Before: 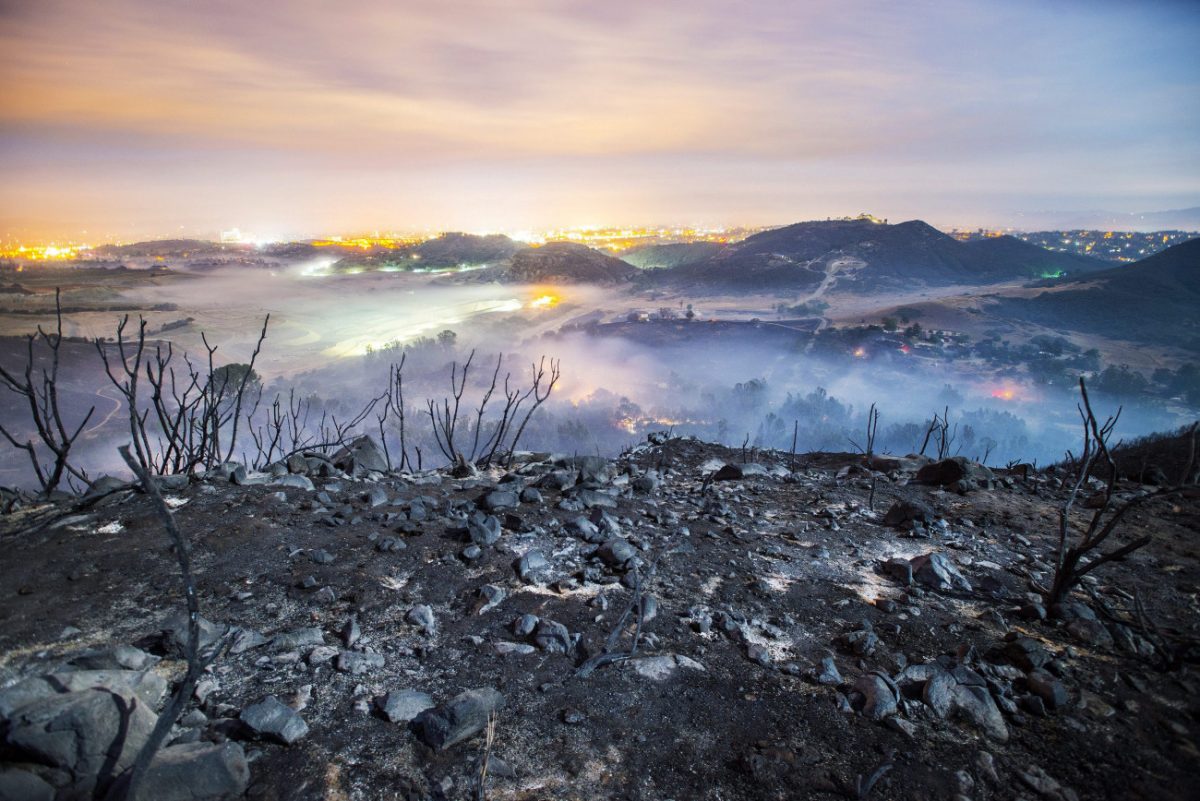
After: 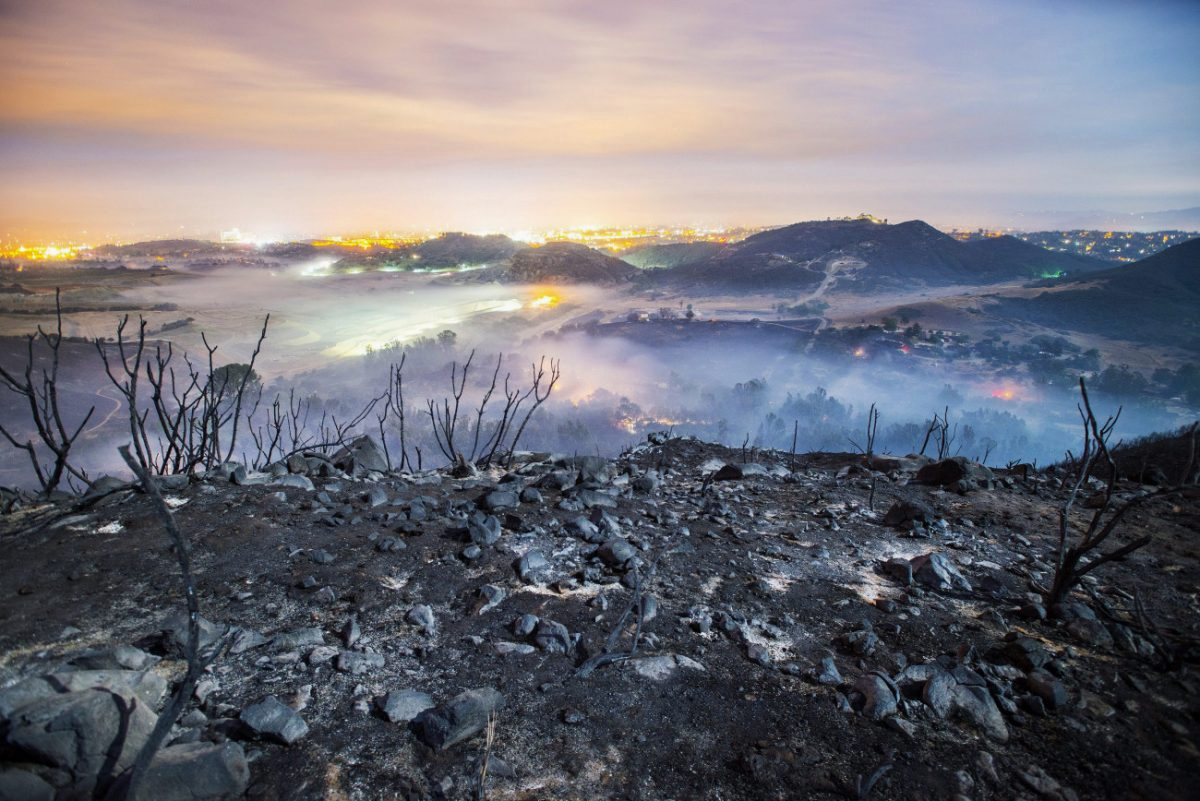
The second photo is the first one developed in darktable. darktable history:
exposure: exposure -0.067 EV, compensate exposure bias true, compensate highlight preservation false
